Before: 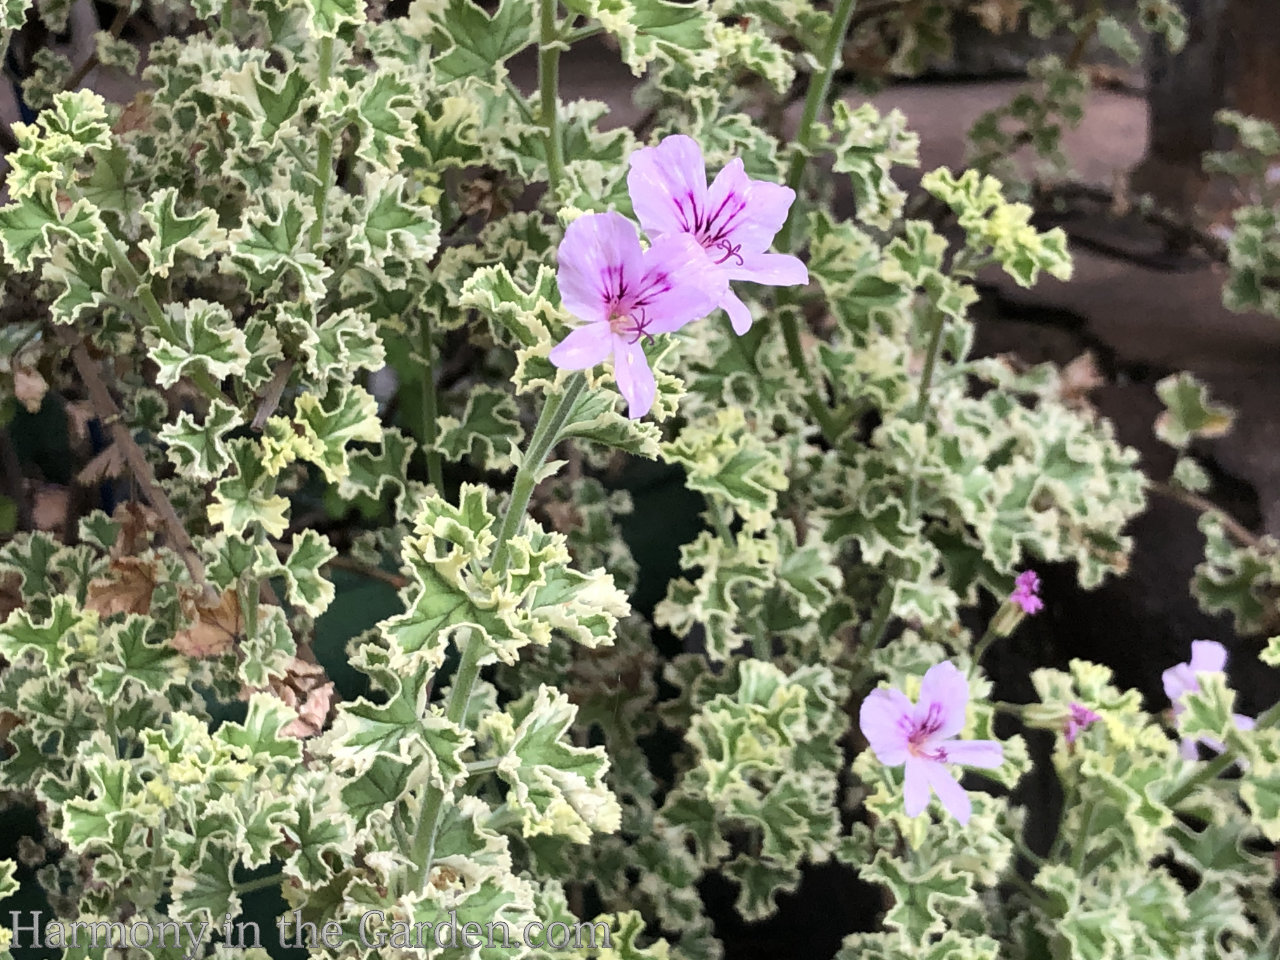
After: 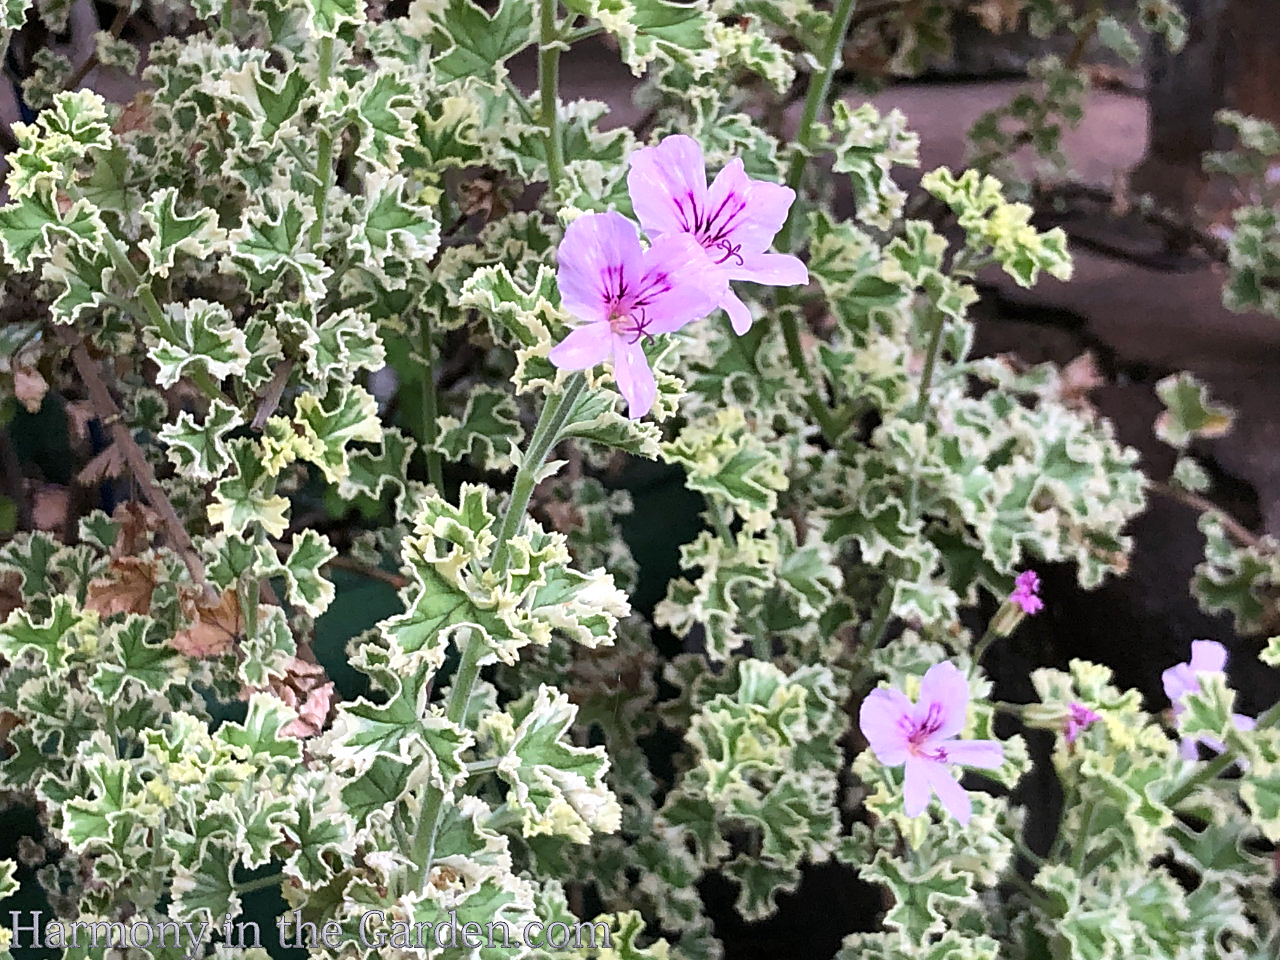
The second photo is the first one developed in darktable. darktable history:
sharpen: on, module defaults
white balance: red 1.004, blue 1.096
